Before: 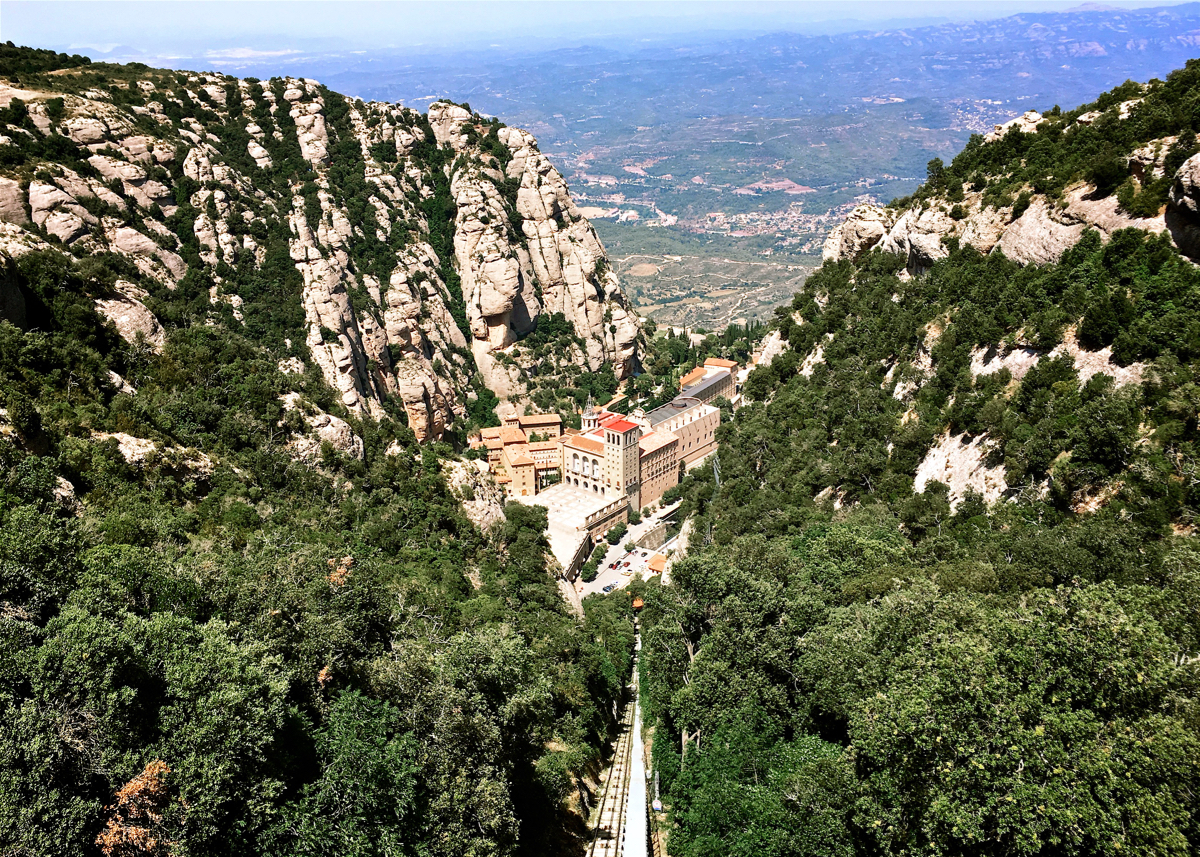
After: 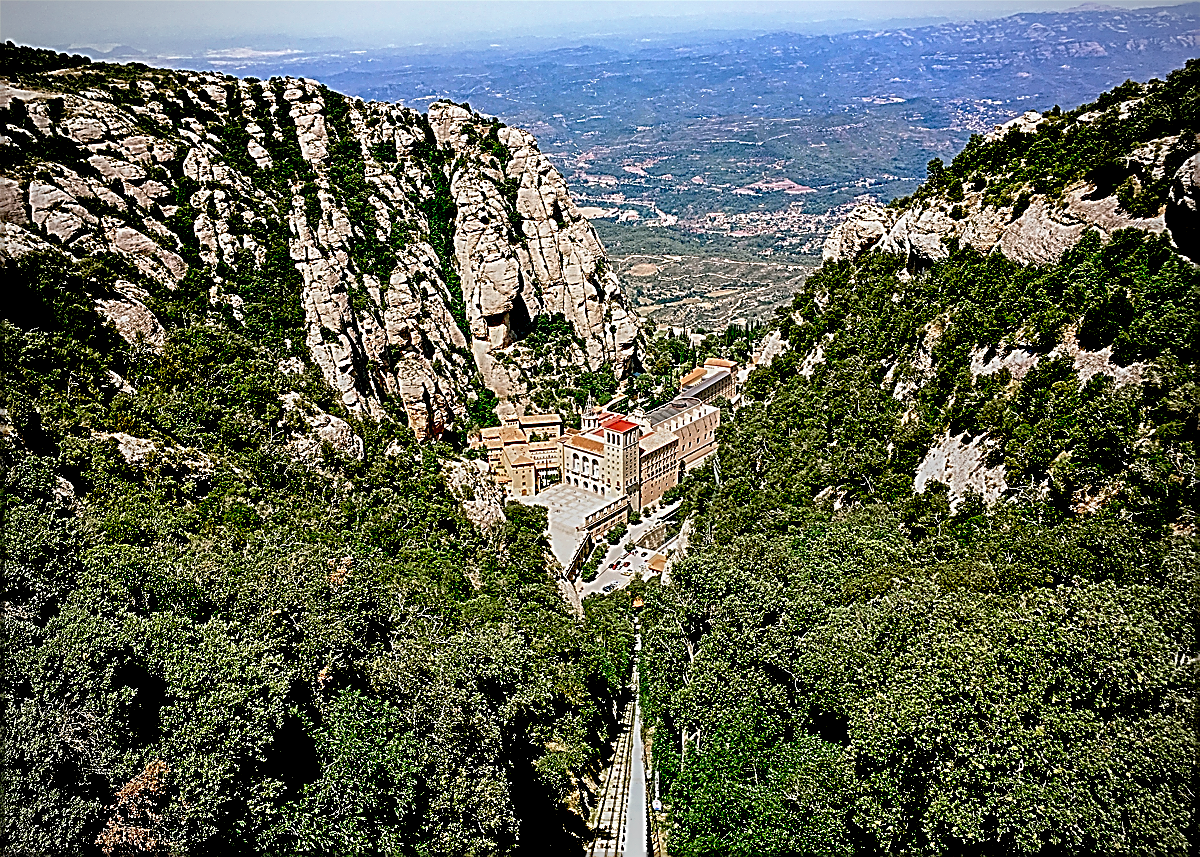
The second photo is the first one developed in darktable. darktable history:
sharpen: amount 1.878
exposure: black level correction 0.048, exposure 0.012 EV, compensate highlight preservation false
local contrast: detail 130%
vignetting: on, module defaults
